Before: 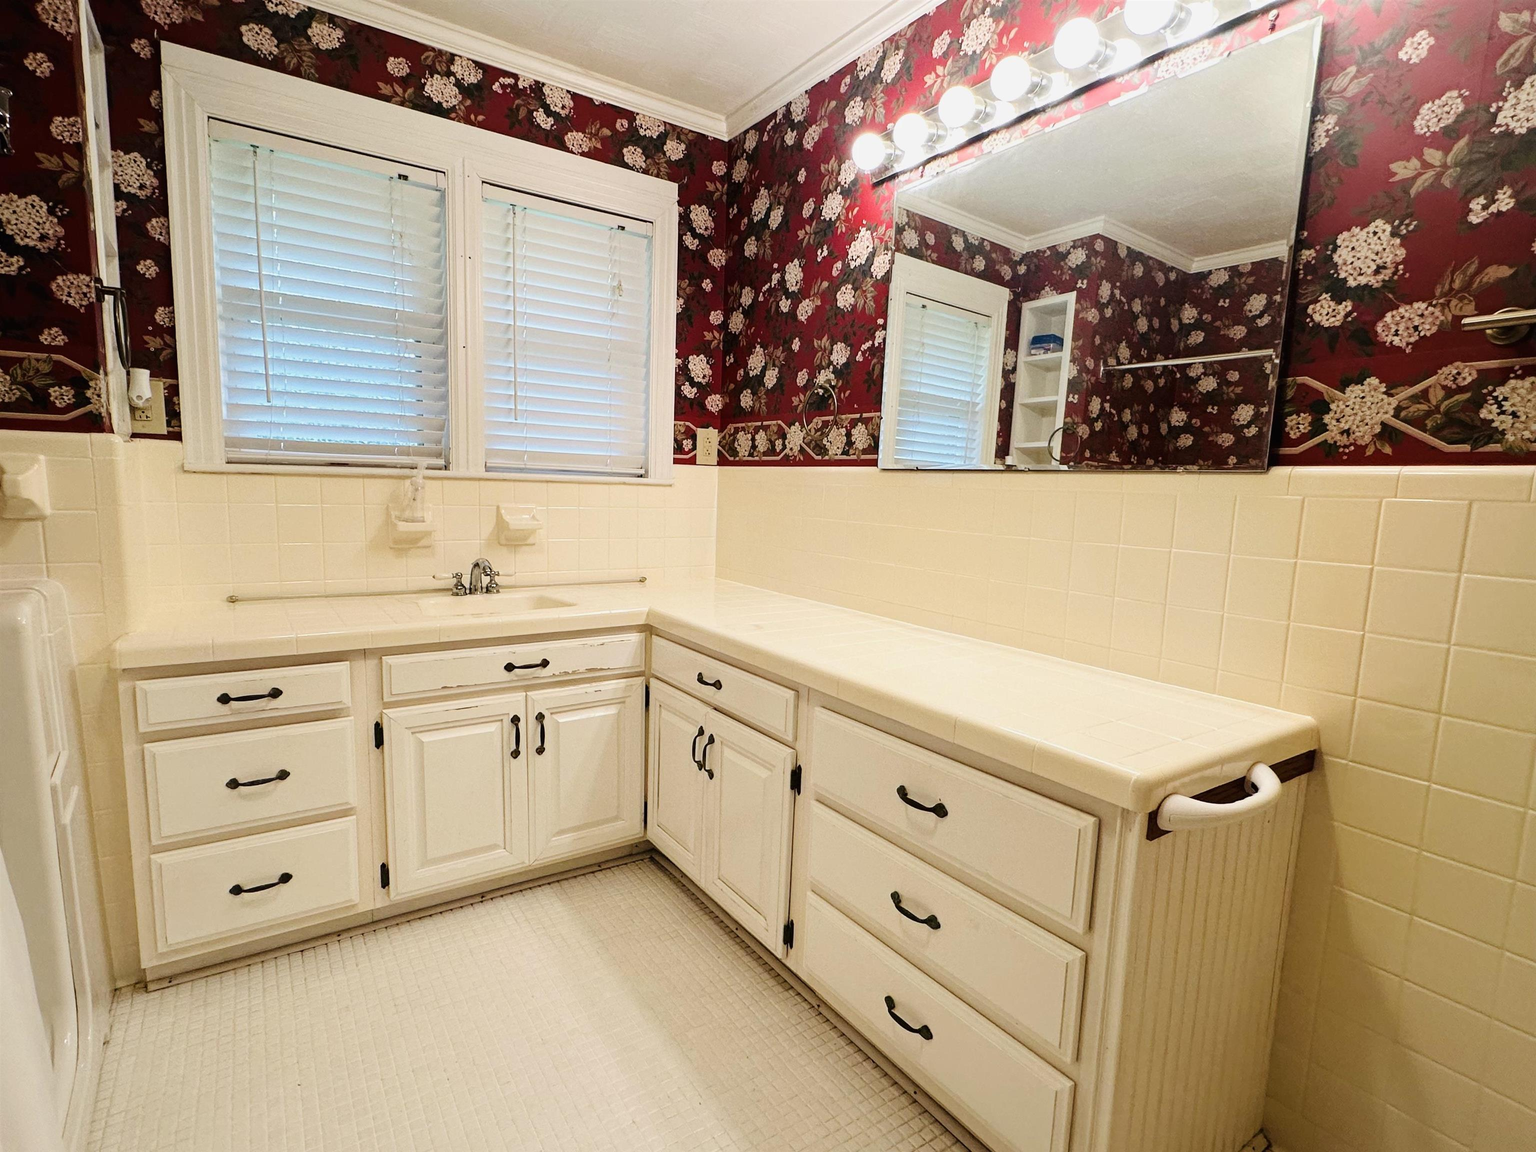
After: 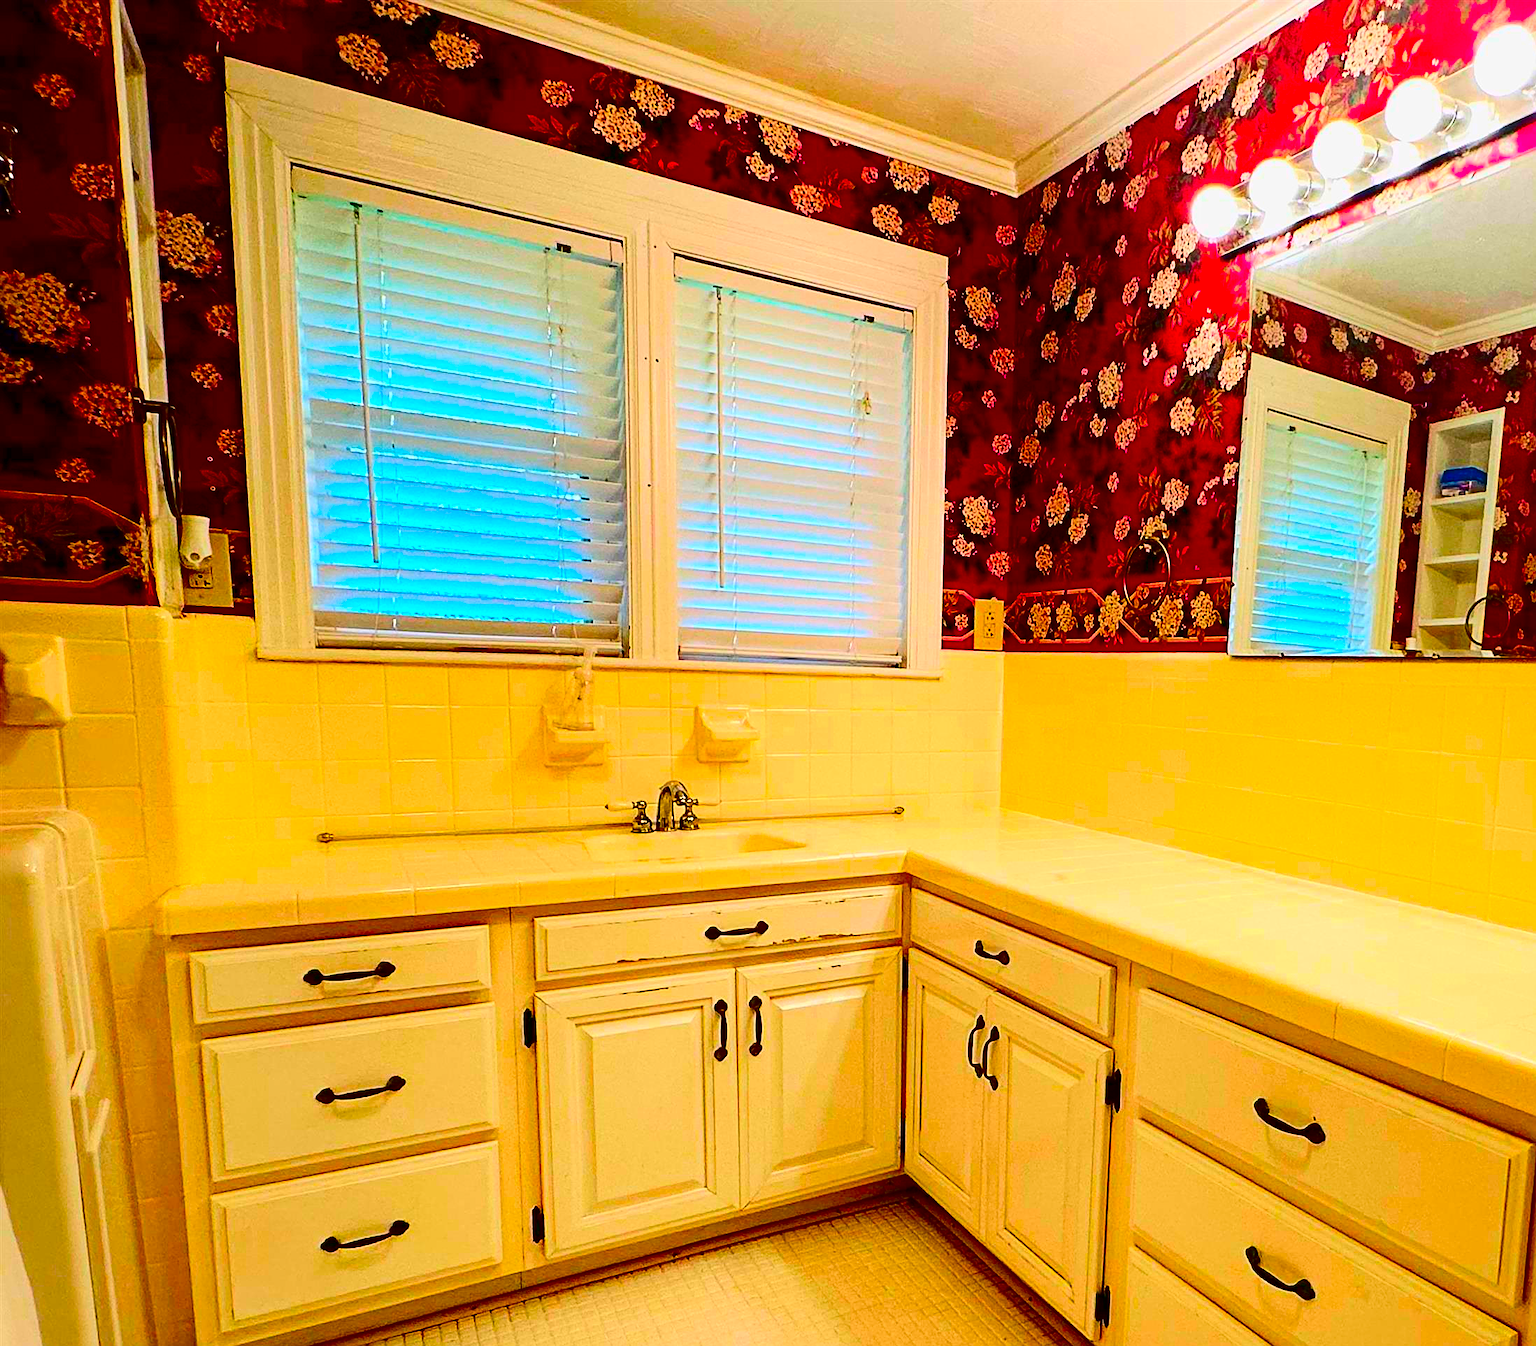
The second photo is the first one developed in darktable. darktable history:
sharpen: on, module defaults
crop: right 28.455%, bottom 16.375%
contrast brightness saturation: contrast 0.241, brightness -0.237, saturation 0.146
color correction: highlights b* 0.006, saturation 2.95
